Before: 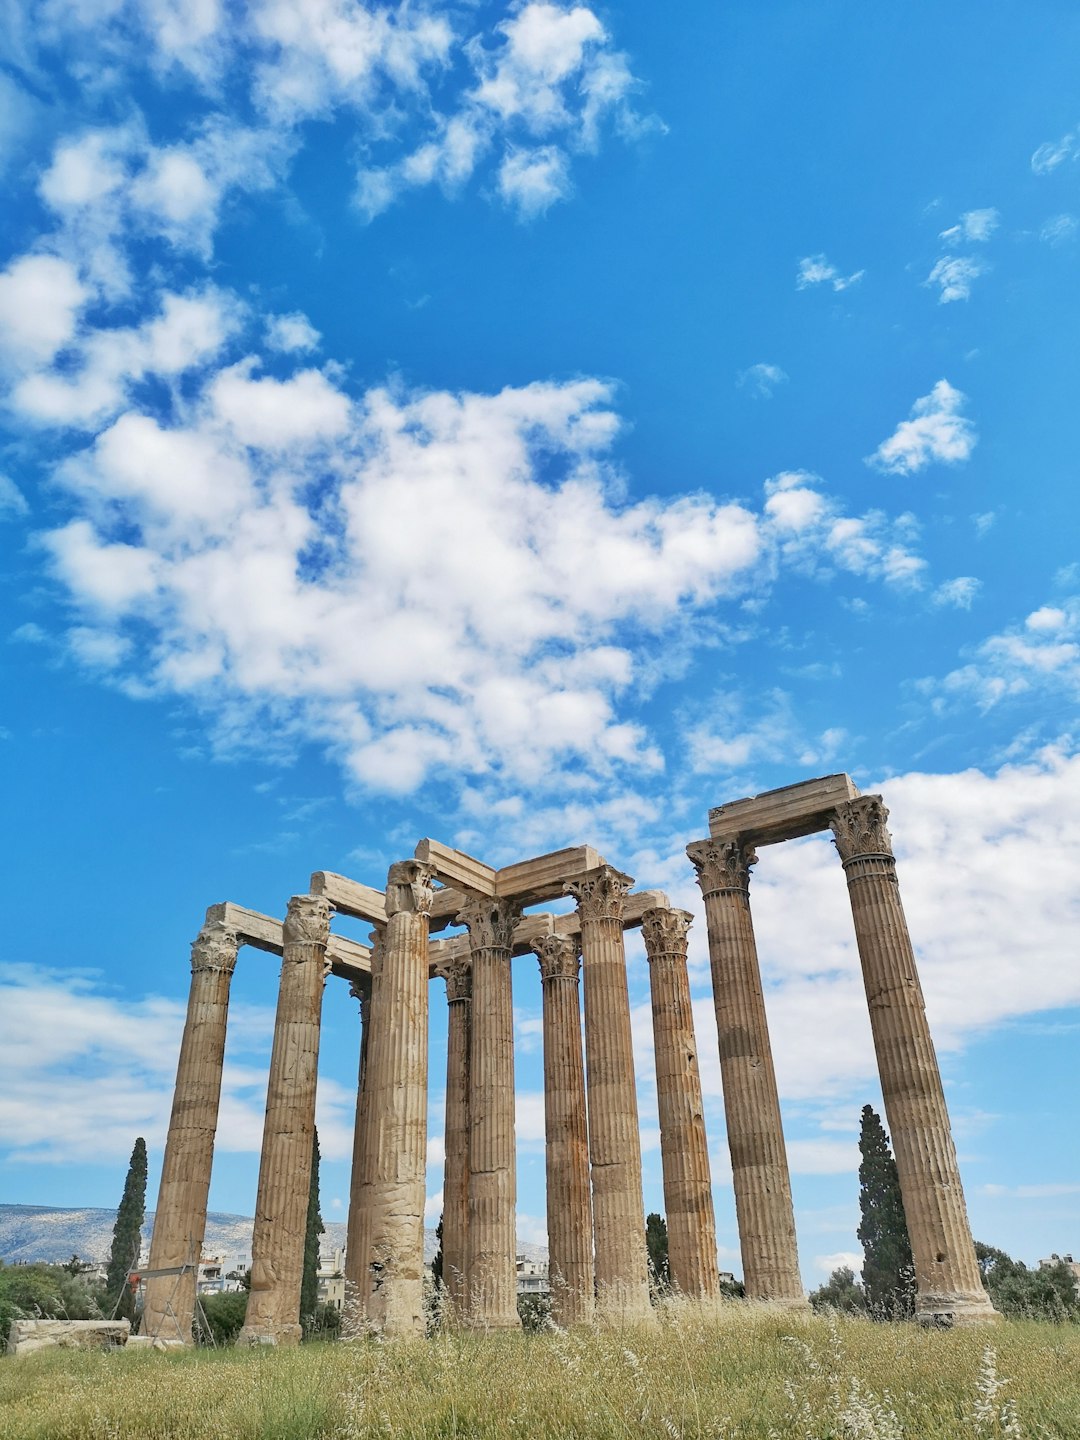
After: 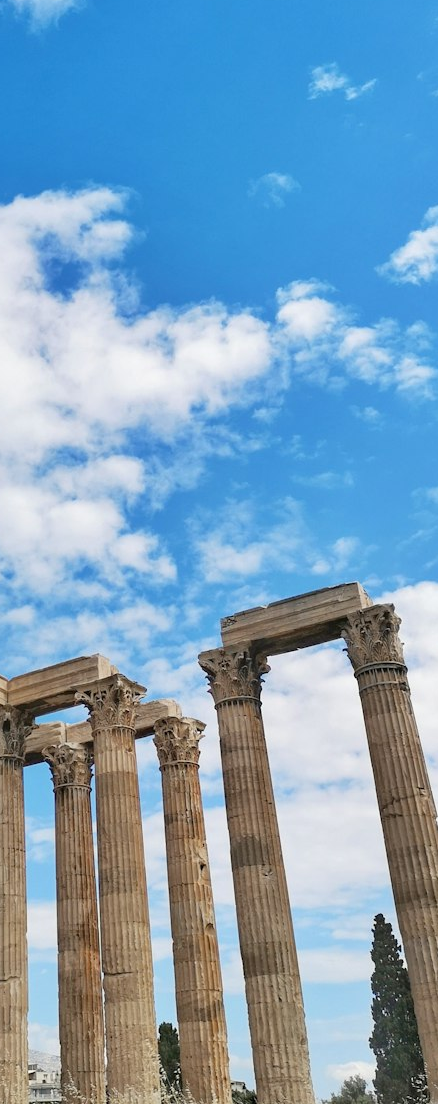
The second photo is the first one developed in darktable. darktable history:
crop: left 45.256%, top 13.319%, right 14.14%, bottom 9.982%
